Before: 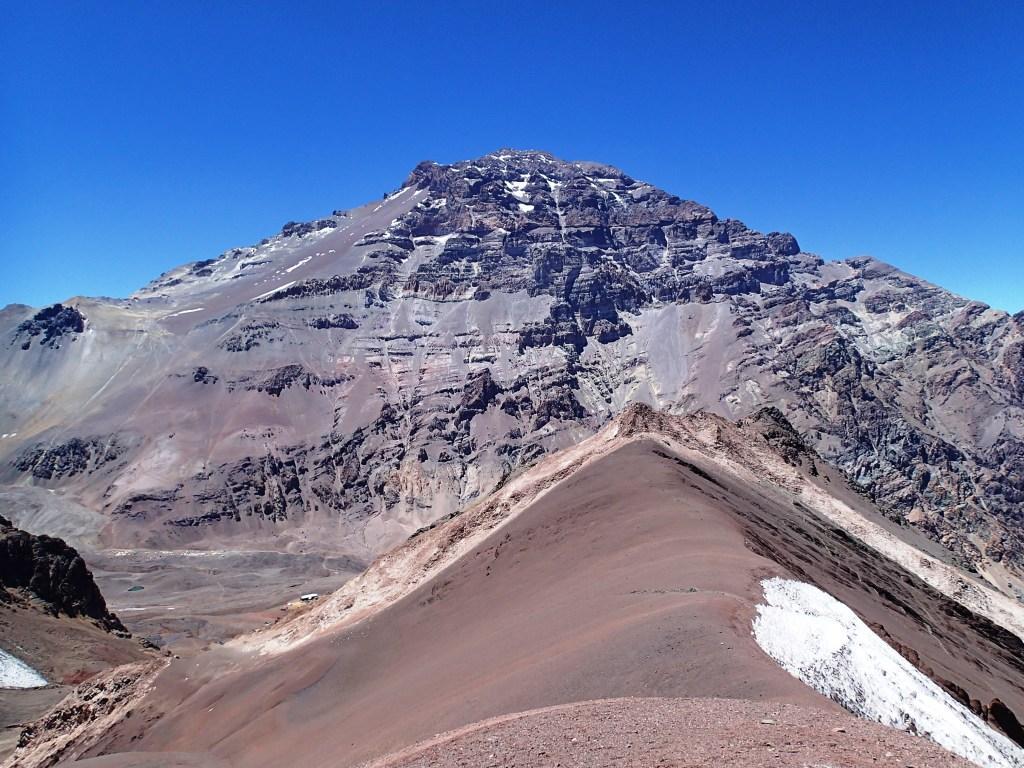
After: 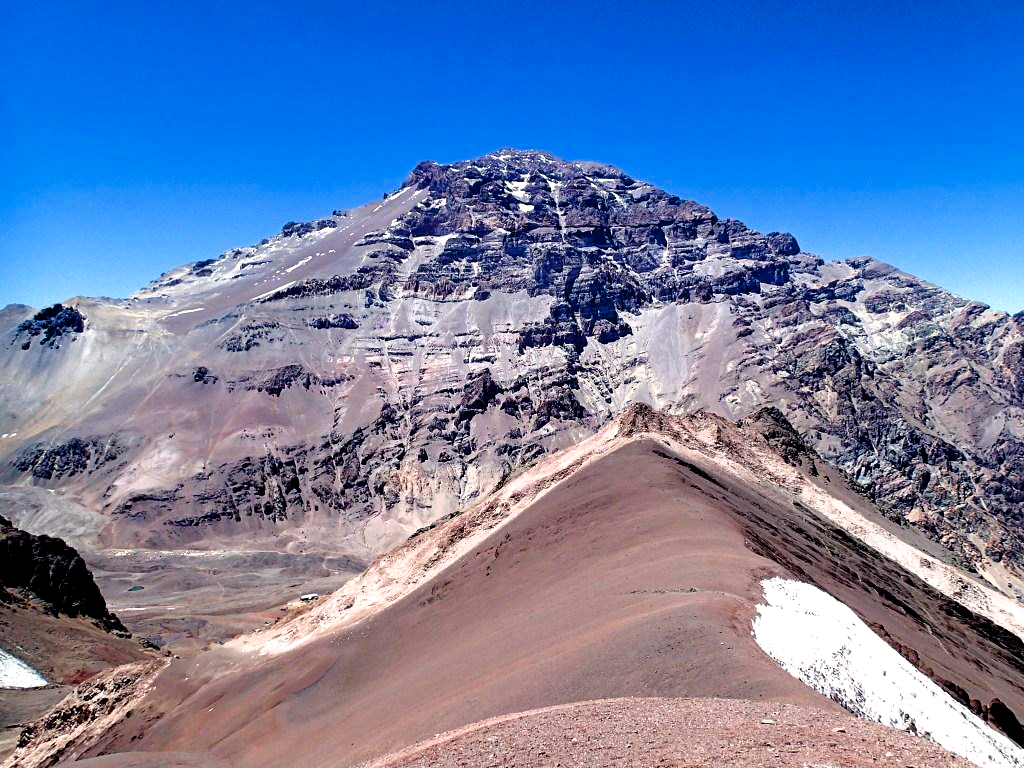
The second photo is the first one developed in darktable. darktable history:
exposure: exposure 0.078 EV, compensate highlight preservation false
filmic rgb: white relative exposure 2.2 EV, hardness 6.97
color balance rgb: shadows lift › chroma 1%, shadows lift › hue 240.84°, highlights gain › chroma 2%, highlights gain › hue 73.2°, global offset › luminance -0.5%, perceptual saturation grading › global saturation 20%, perceptual saturation grading › highlights -25%, perceptual saturation grading › shadows 50%, global vibrance 15%
